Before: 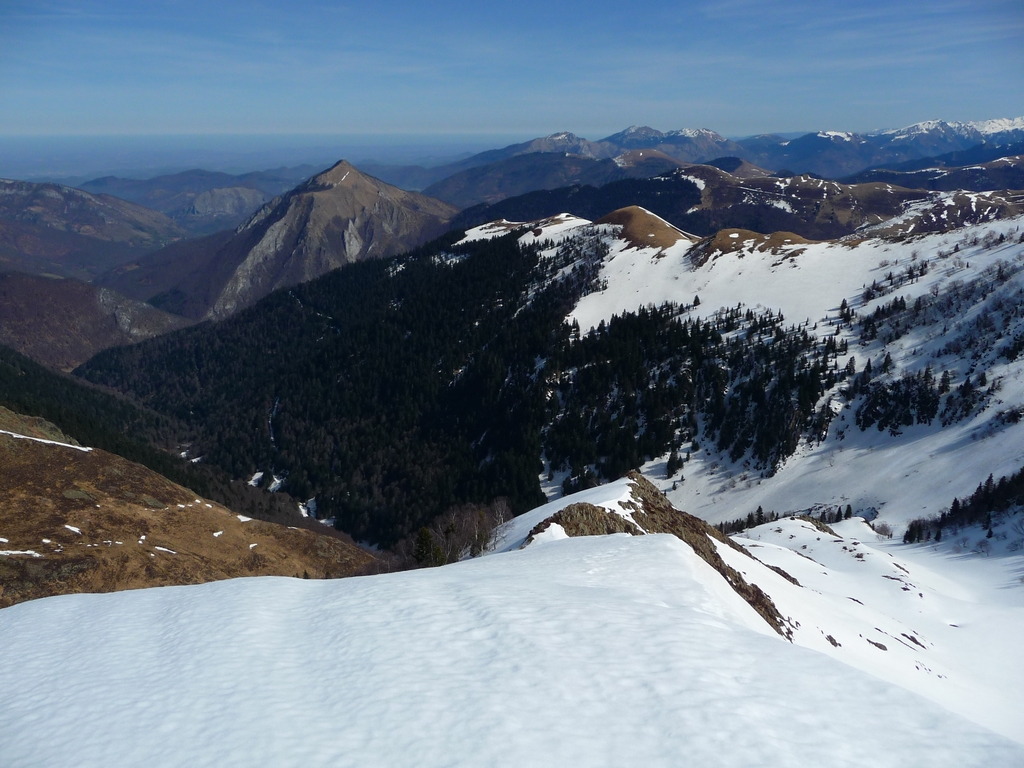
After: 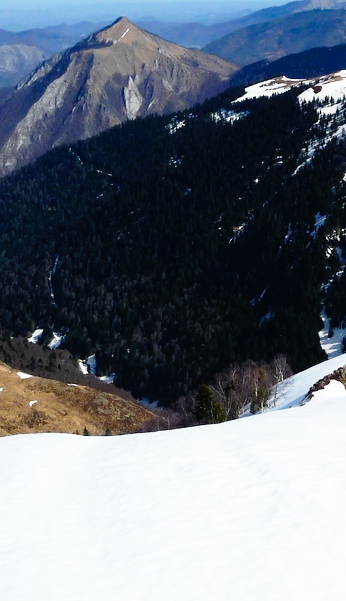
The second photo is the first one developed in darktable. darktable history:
crop and rotate: left 21.581%, top 18.652%, right 44.623%, bottom 2.968%
base curve: curves: ch0 [(0, 0) (0.012, 0.01) (0.073, 0.168) (0.31, 0.711) (0.645, 0.957) (1, 1)], preserve colors none
